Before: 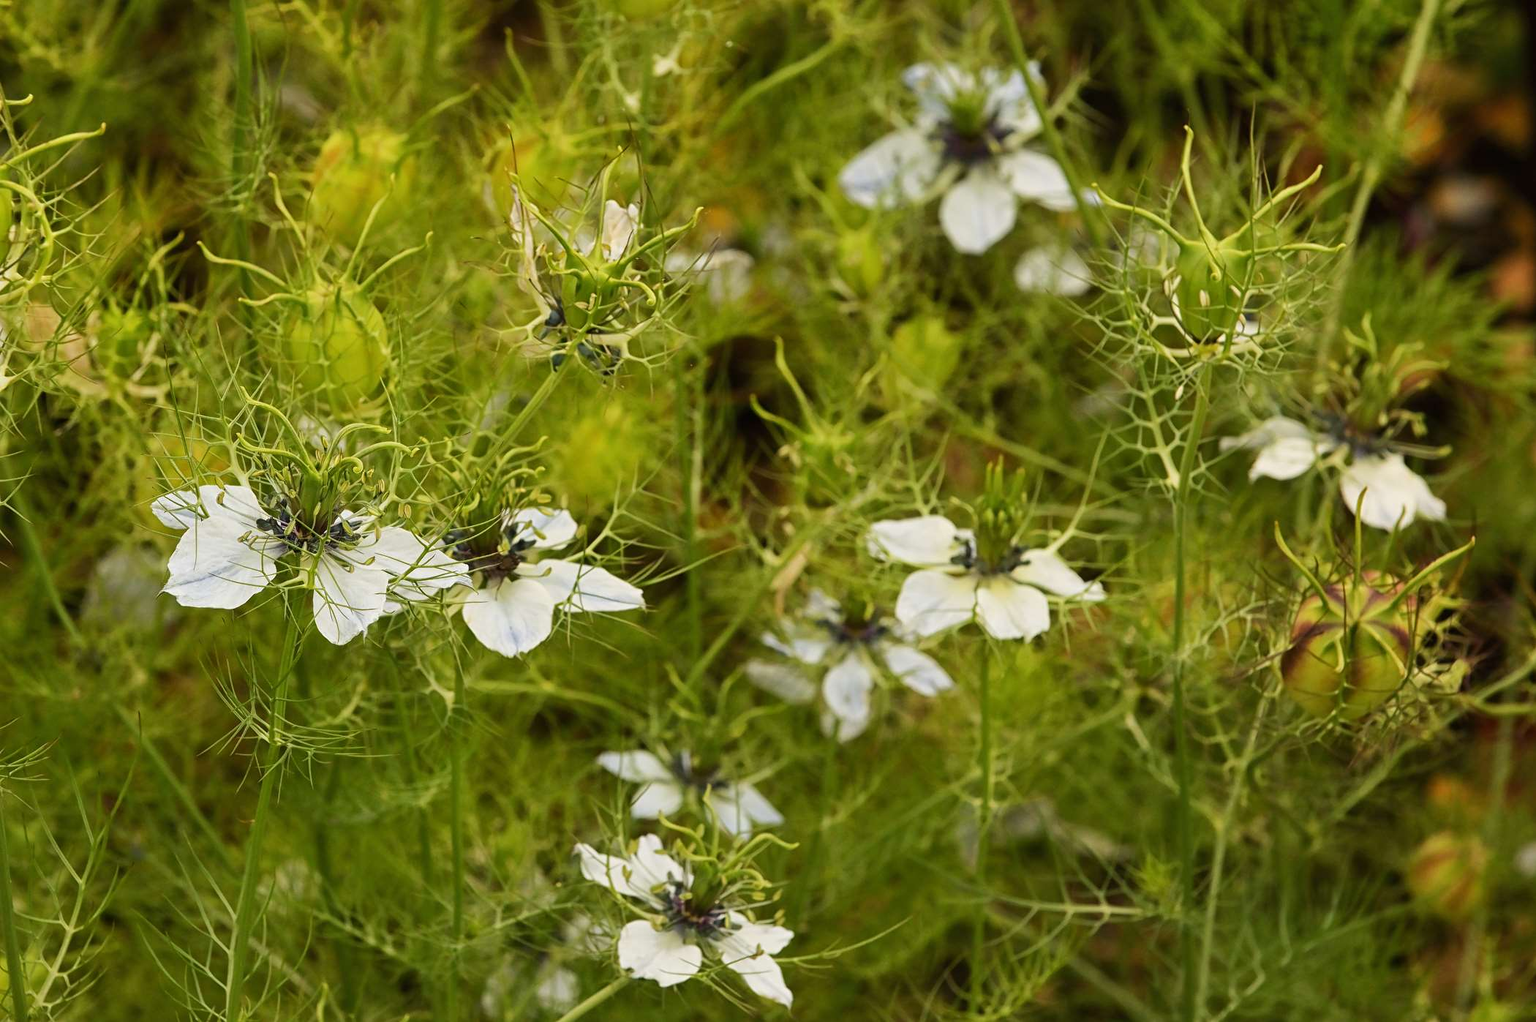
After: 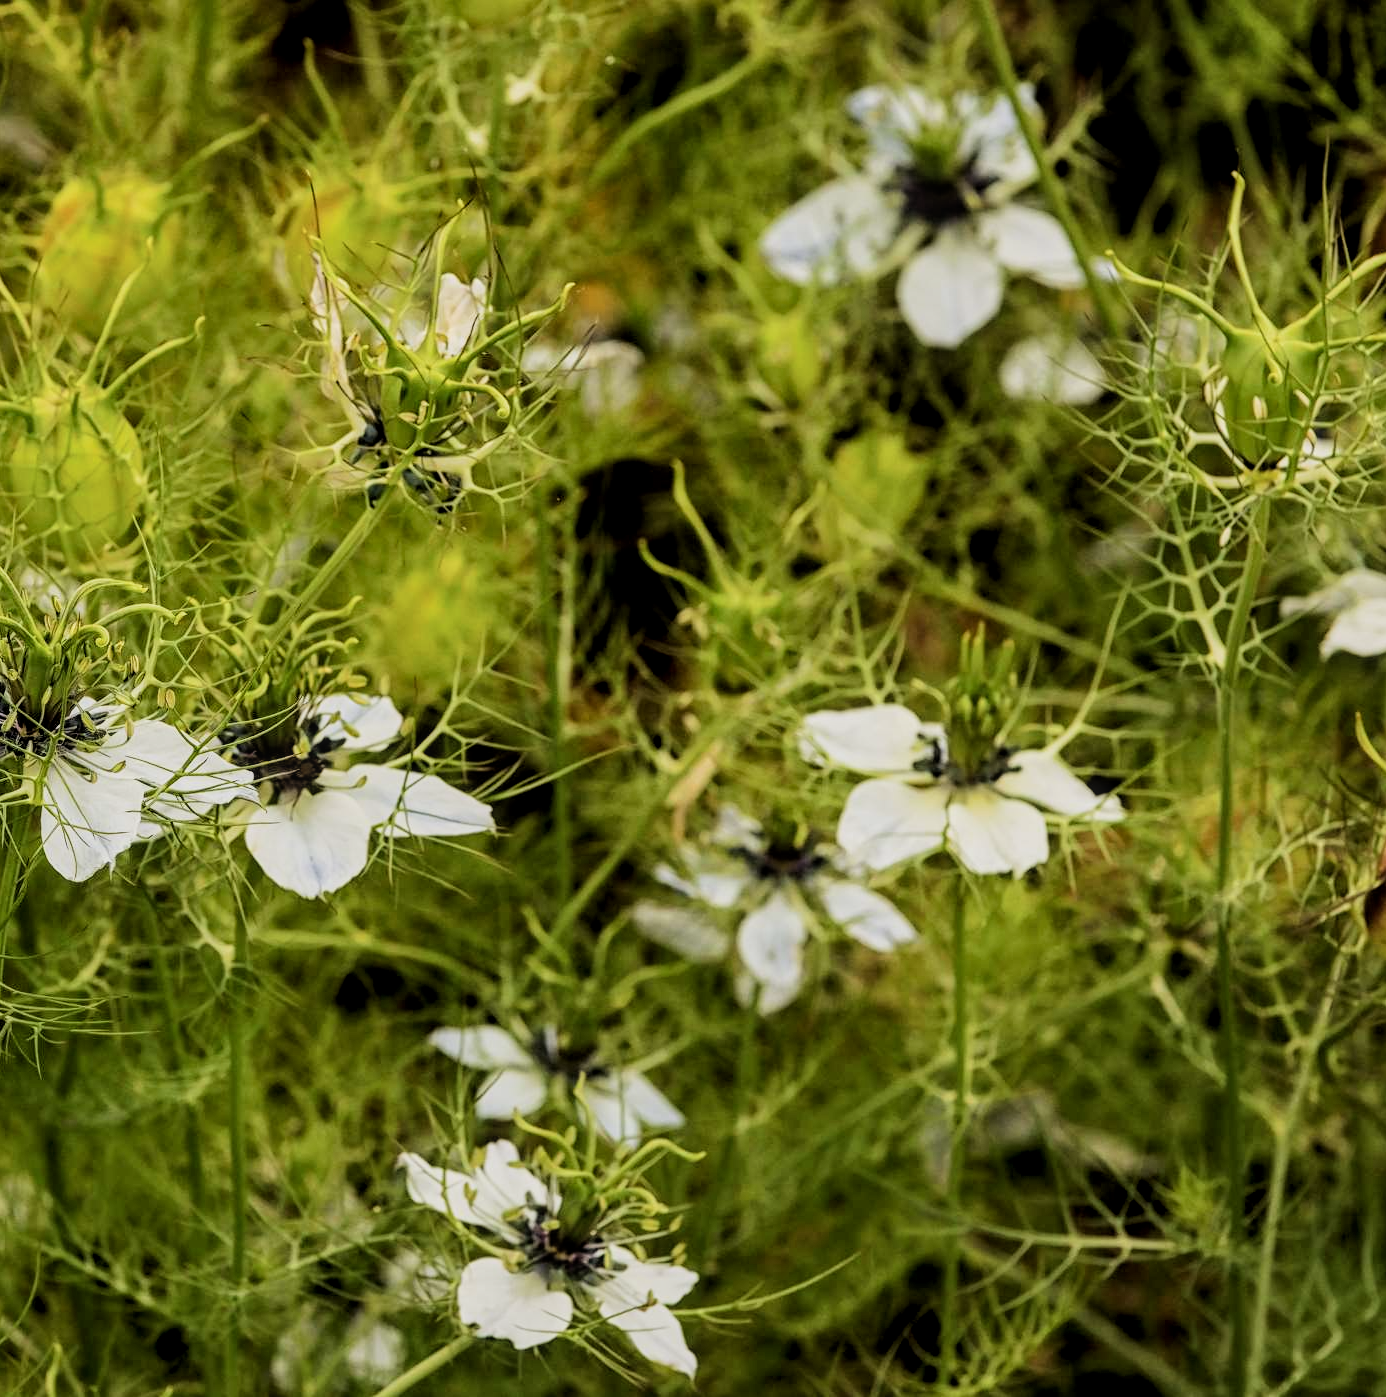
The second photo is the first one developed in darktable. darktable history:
crop and rotate: left 18.449%, right 15.537%
filmic rgb: black relative exposure -5 EV, white relative exposure 3.99 EV, threshold 5.97 EV, hardness 2.89, contrast 1.301, highlights saturation mix -30.92%, enable highlight reconstruction true
local contrast: on, module defaults
